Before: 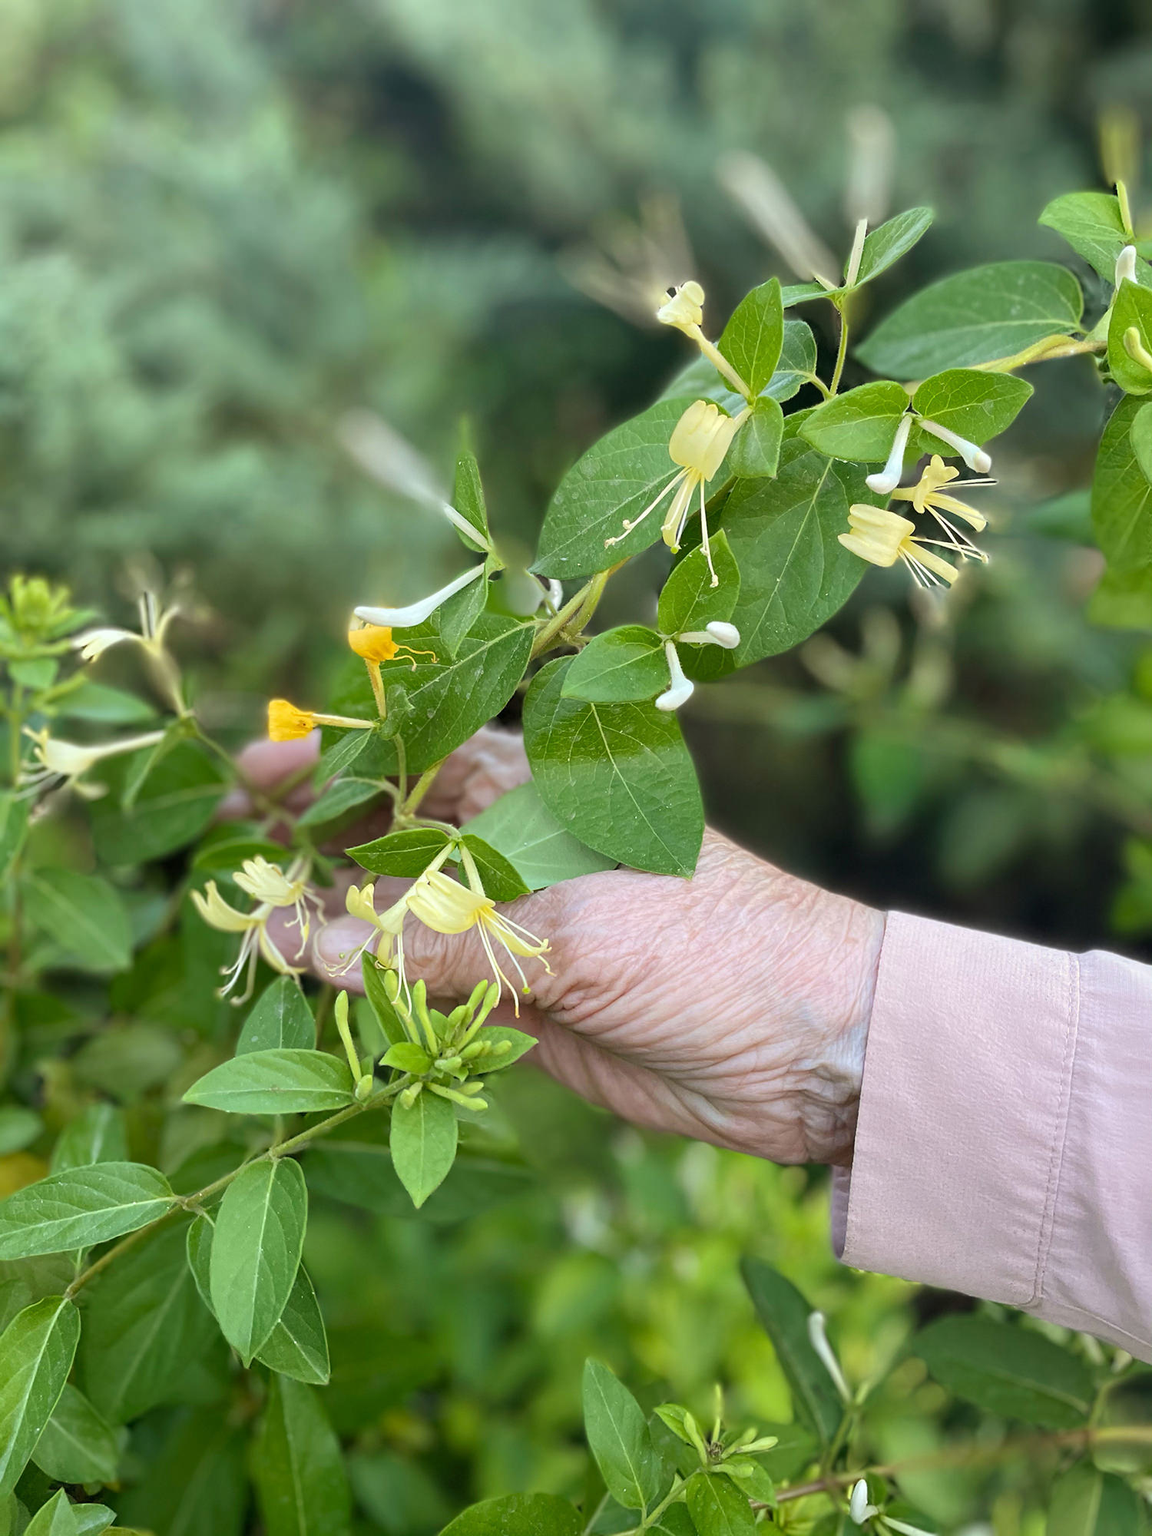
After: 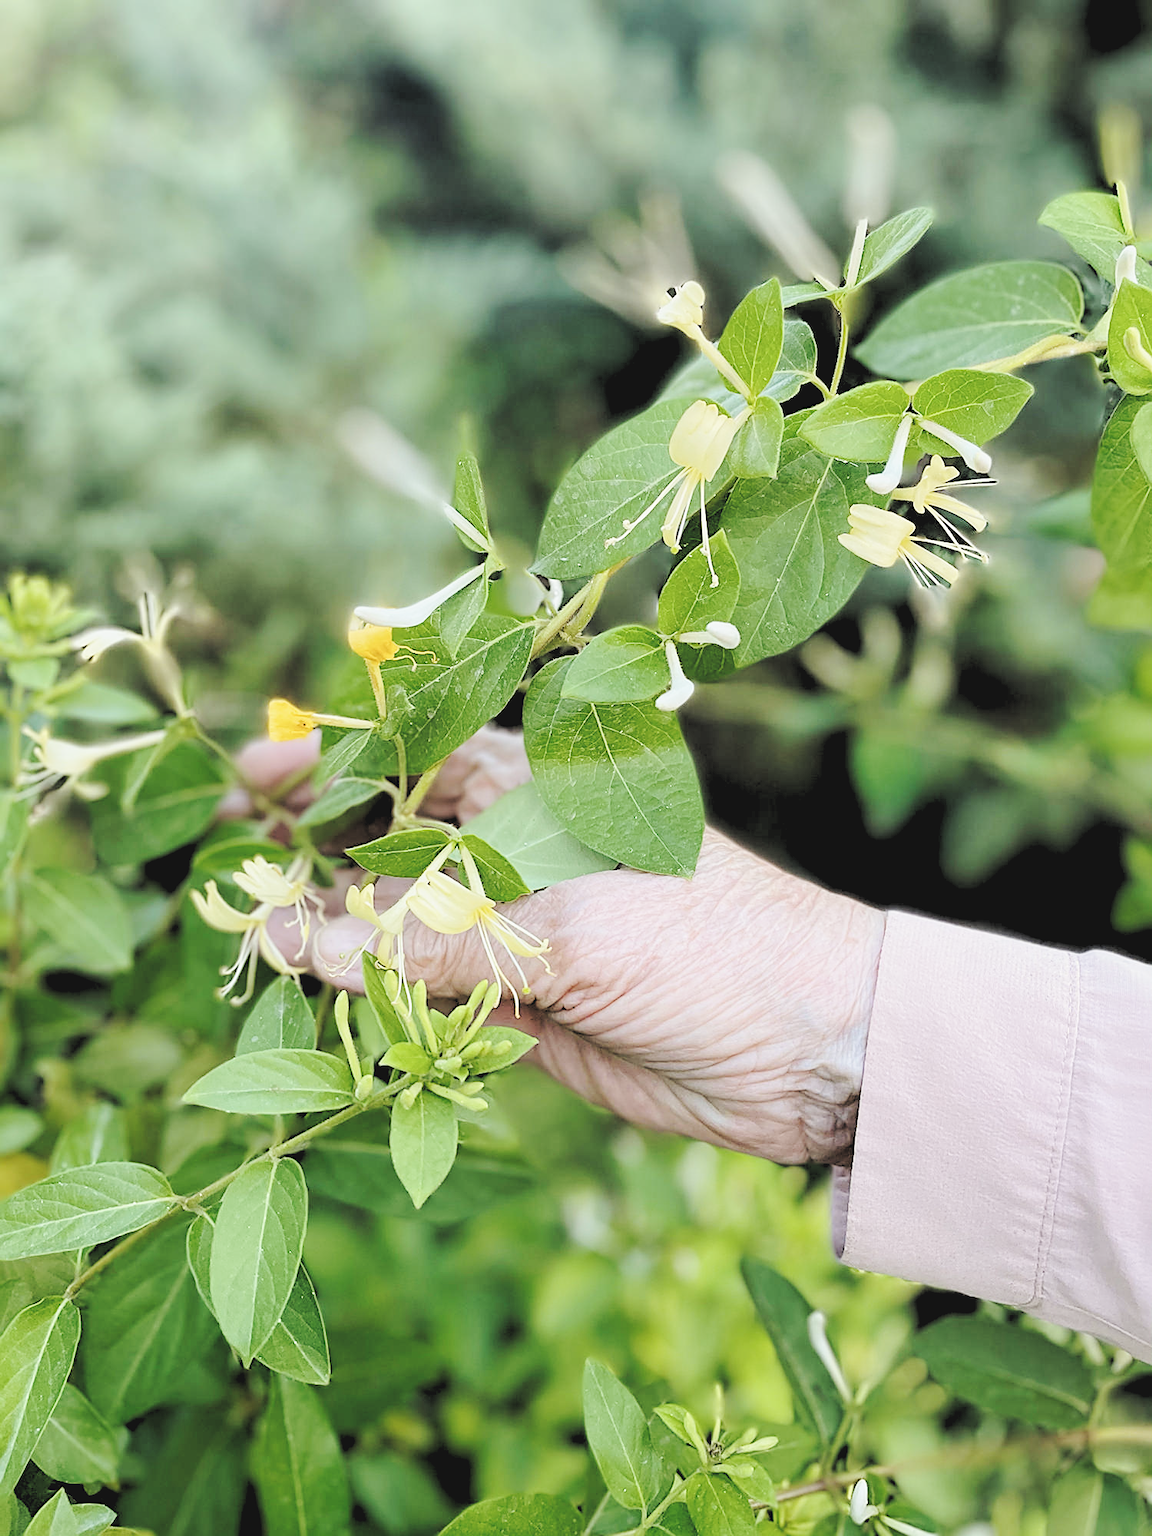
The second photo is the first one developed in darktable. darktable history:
exposure: black level correction -0.015, exposure -0.5 EV, compensate highlight preservation false
rgb levels: levels [[0.029, 0.461, 0.922], [0, 0.5, 1], [0, 0.5, 1]]
base curve: curves: ch0 [(0, 0.007) (0.028, 0.063) (0.121, 0.311) (0.46, 0.743) (0.859, 0.957) (1, 1)], preserve colors none
sharpen: on, module defaults
